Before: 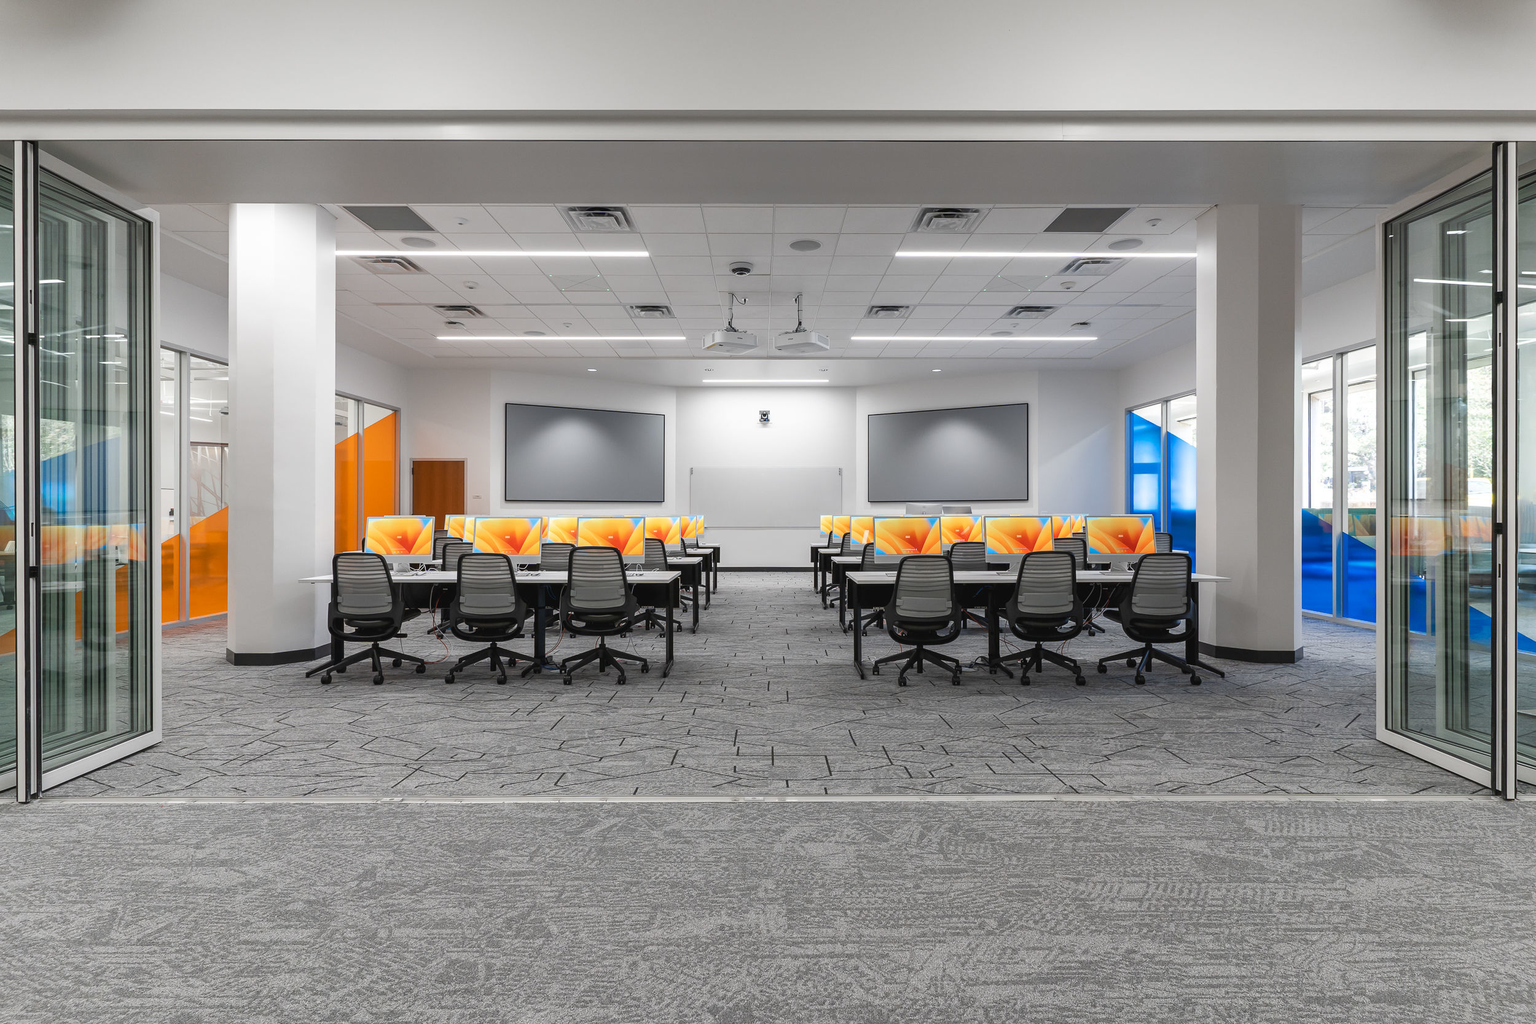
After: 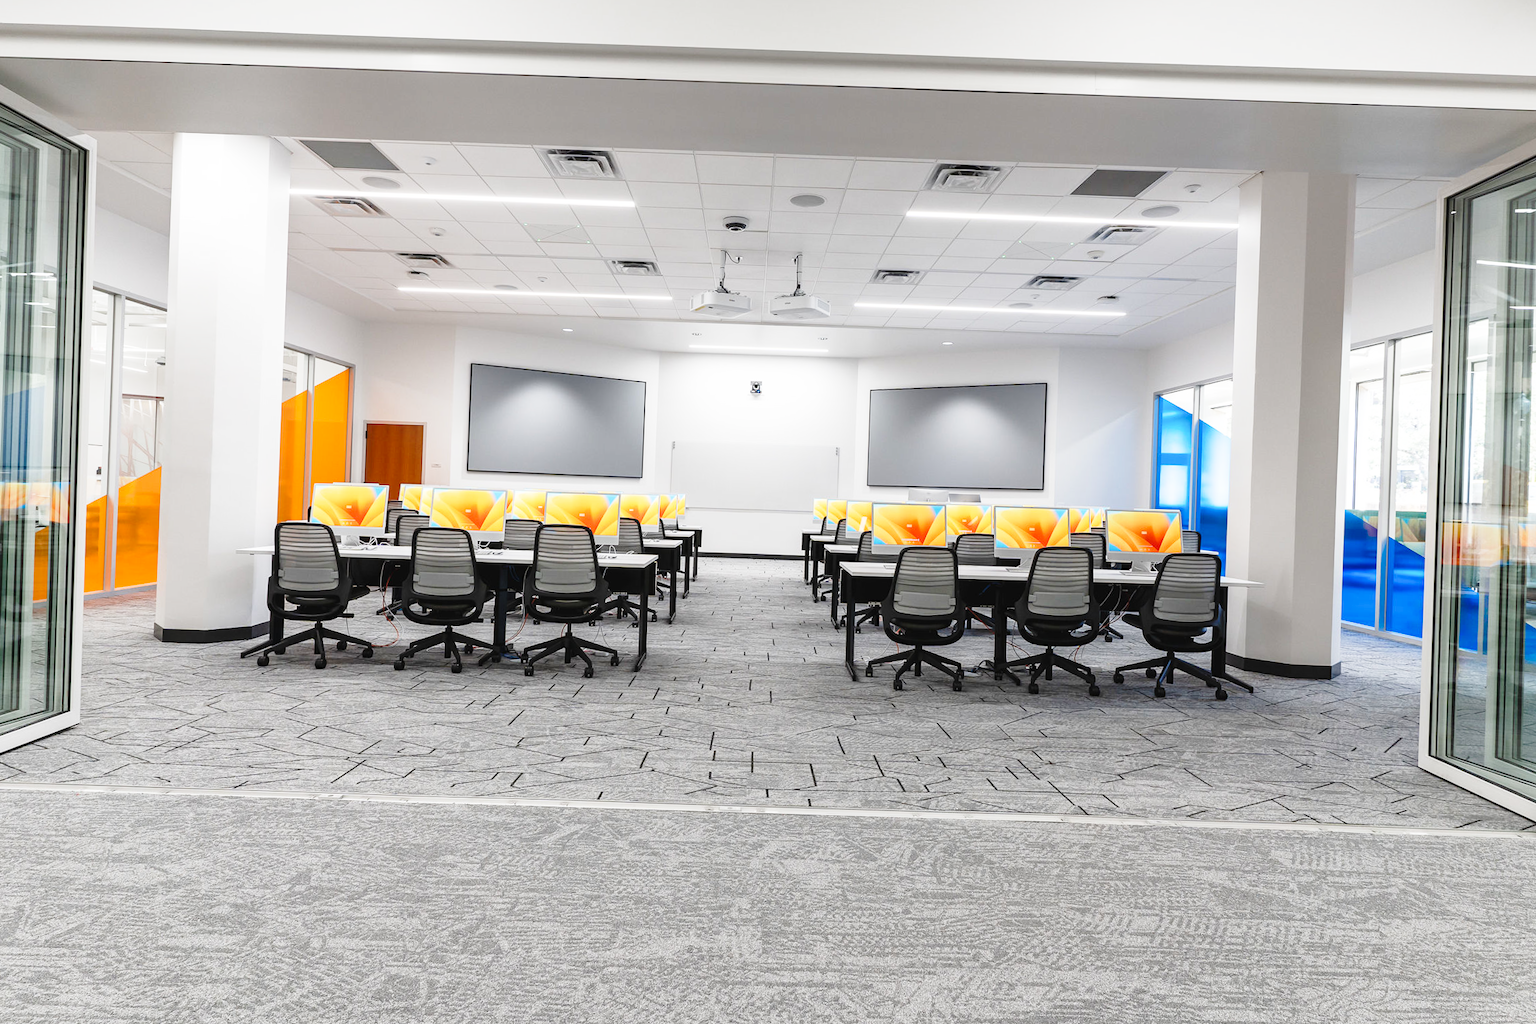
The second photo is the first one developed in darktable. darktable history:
crop and rotate: angle -1.96°, left 3.097%, top 4.154%, right 1.586%, bottom 0.529%
base curve: curves: ch0 [(0, 0) (0.028, 0.03) (0.121, 0.232) (0.46, 0.748) (0.859, 0.968) (1, 1)], preserve colors none
